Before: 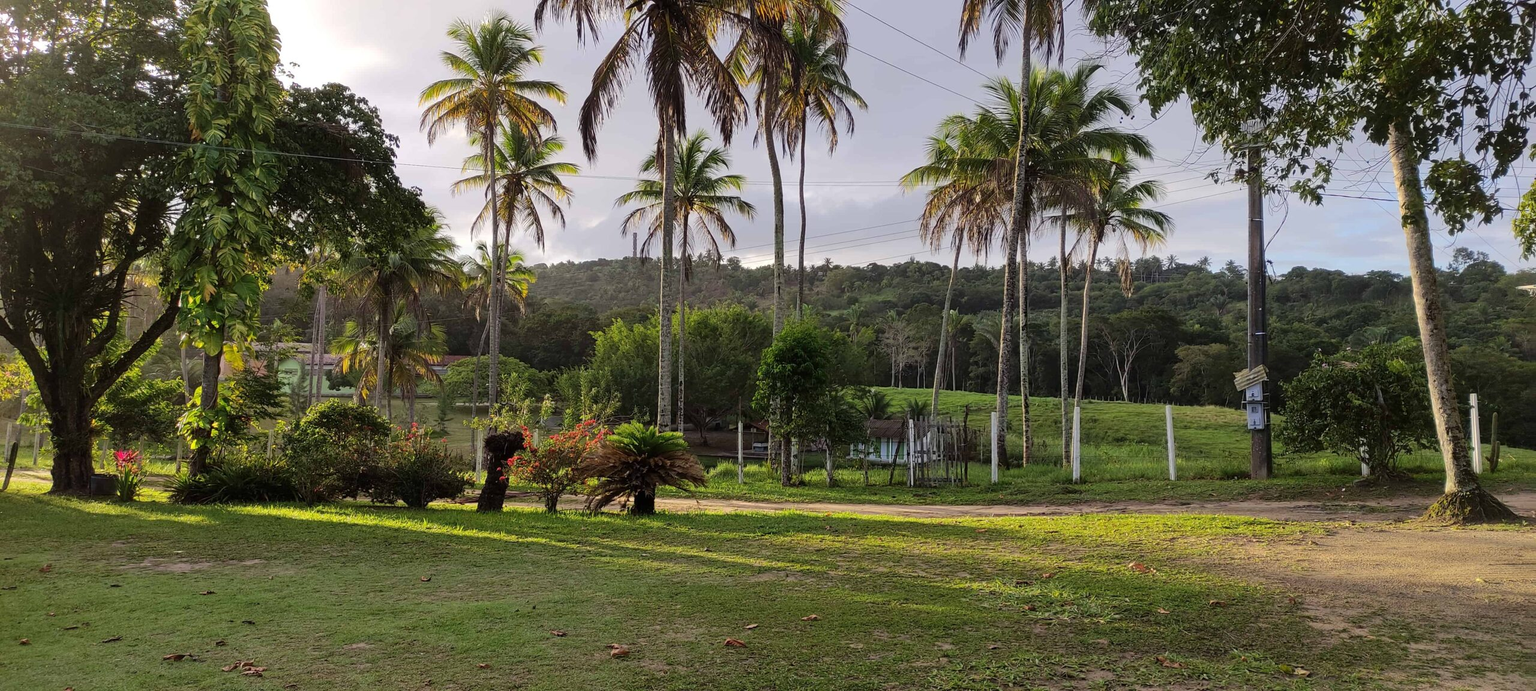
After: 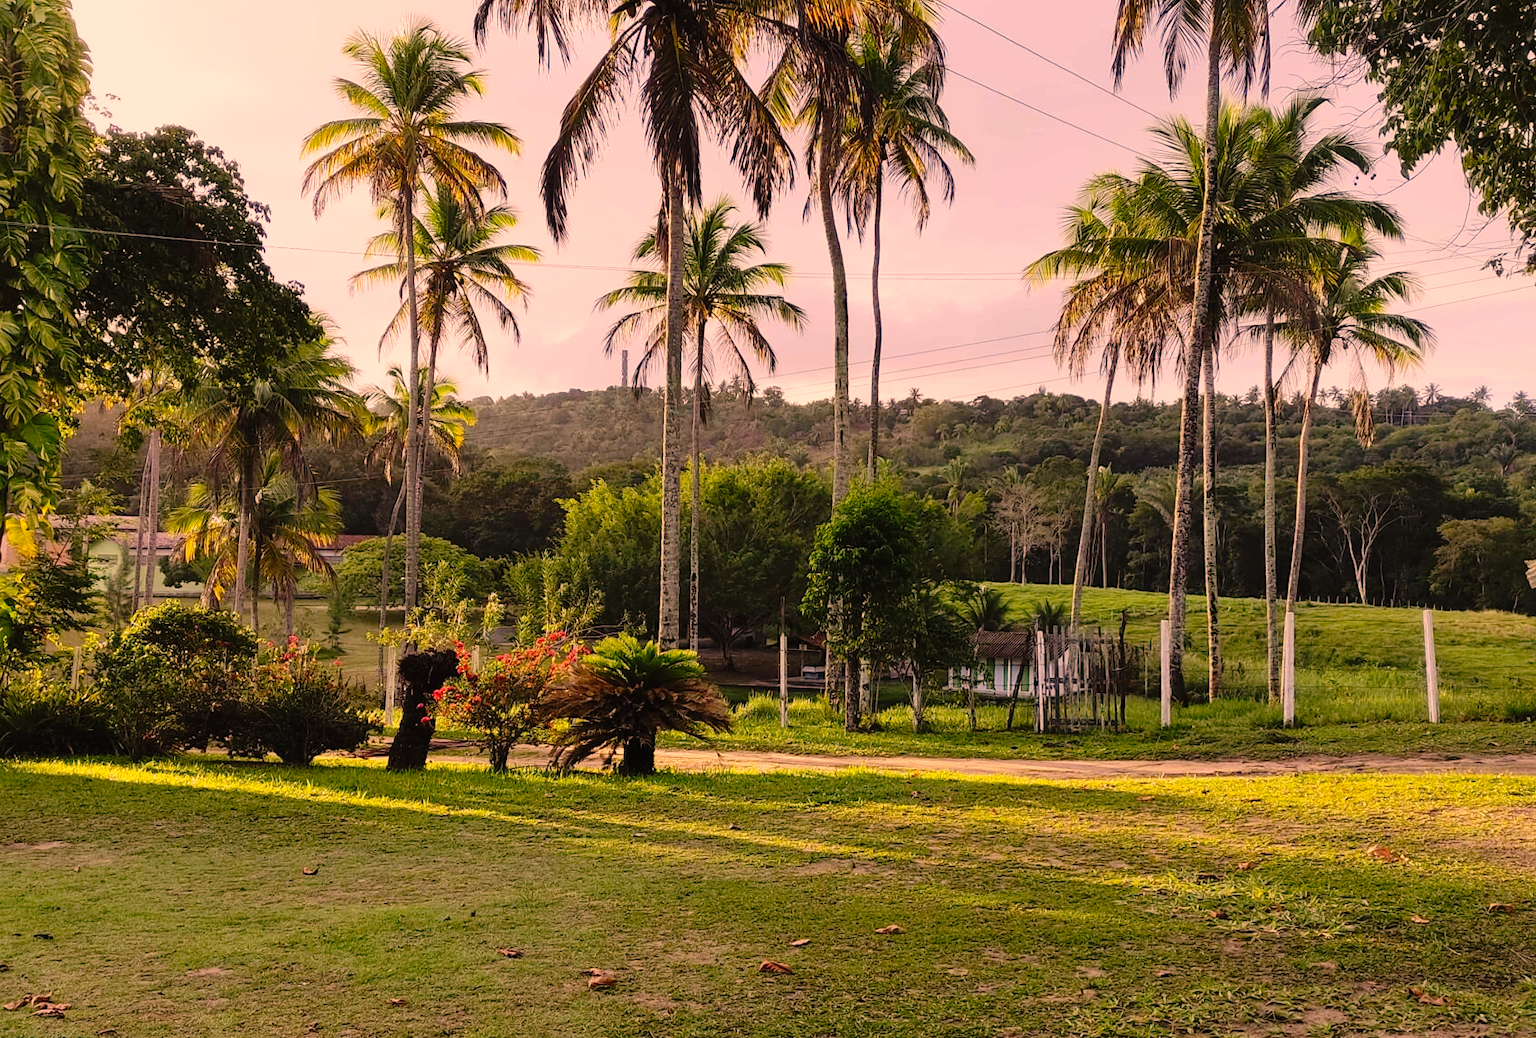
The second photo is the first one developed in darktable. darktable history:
color correction: highlights a* 21.97, highlights b* 21.56
crop and rotate: left 14.307%, right 19.192%
tone curve: curves: ch0 [(0, 0.013) (0.129, 0.1) (0.327, 0.382) (0.489, 0.573) (0.66, 0.748) (0.858, 0.926) (1, 0.977)]; ch1 [(0, 0) (0.353, 0.344) (0.45, 0.46) (0.498, 0.498) (0.521, 0.512) (0.563, 0.559) (0.592, 0.585) (0.647, 0.68) (1, 1)]; ch2 [(0, 0) (0.333, 0.346) (0.375, 0.375) (0.427, 0.44) (0.476, 0.492) (0.511, 0.508) (0.528, 0.533) (0.579, 0.61) (0.612, 0.644) (0.66, 0.715) (1, 1)], preserve colors none
